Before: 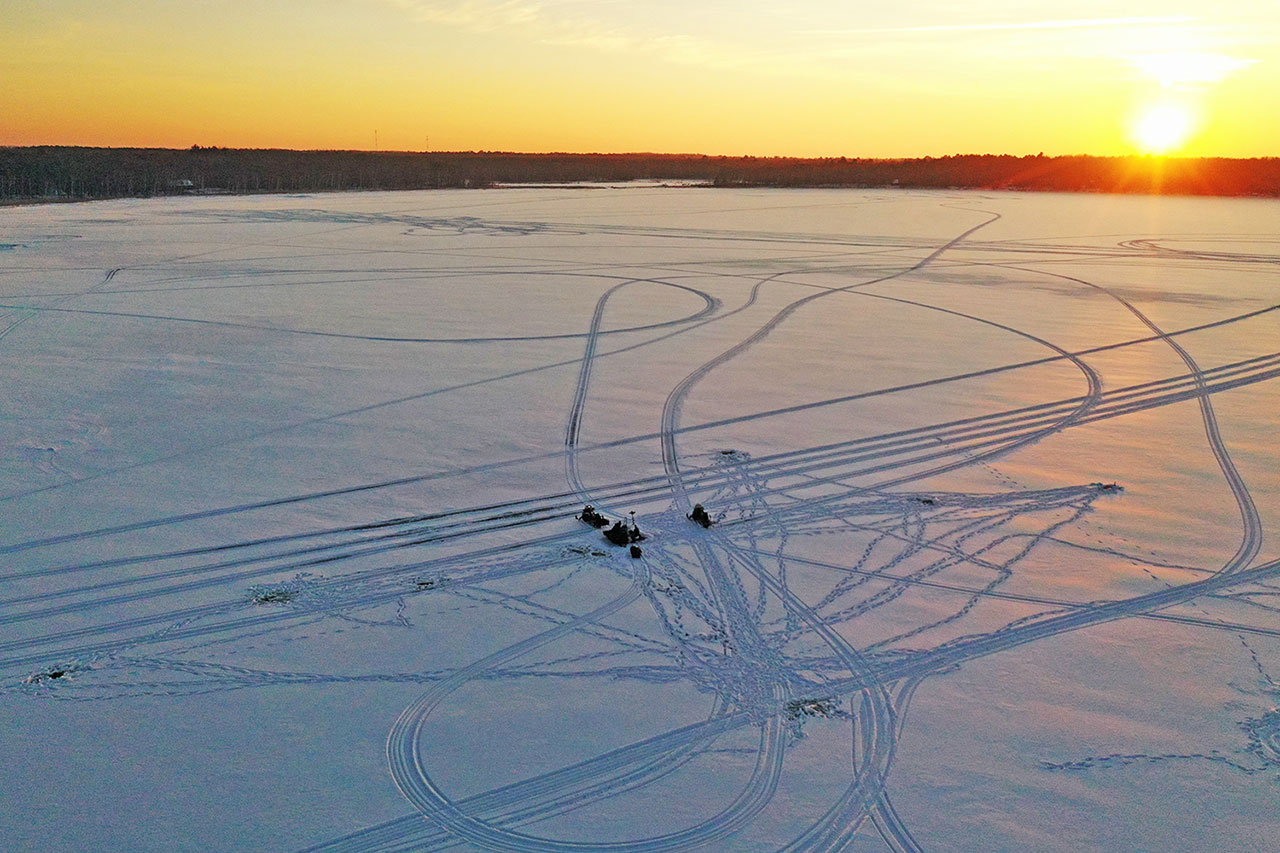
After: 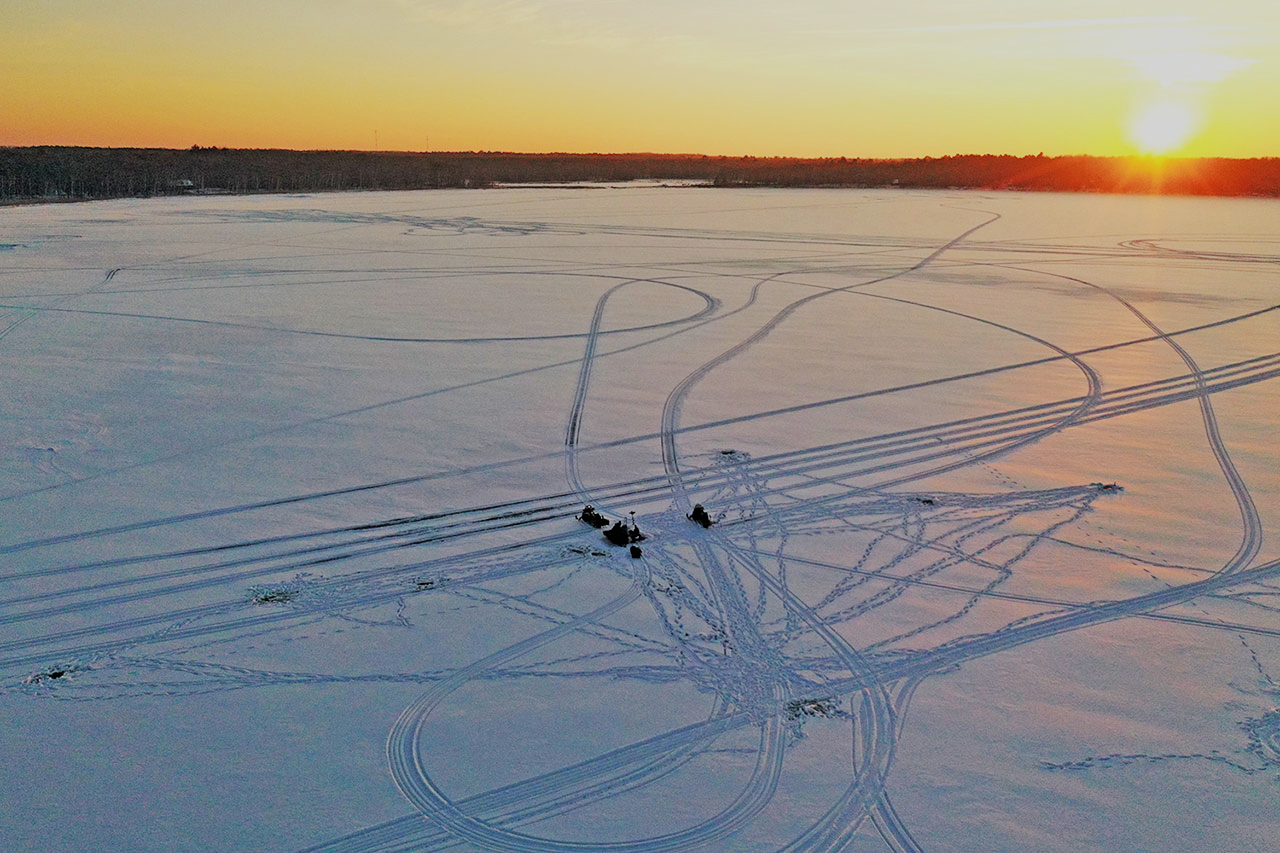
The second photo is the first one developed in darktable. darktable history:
filmic rgb: black relative exposure -7.65 EV, white relative exposure 4.56 EV, hardness 3.61
exposure: exposure 0 EV, compensate highlight preservation false
